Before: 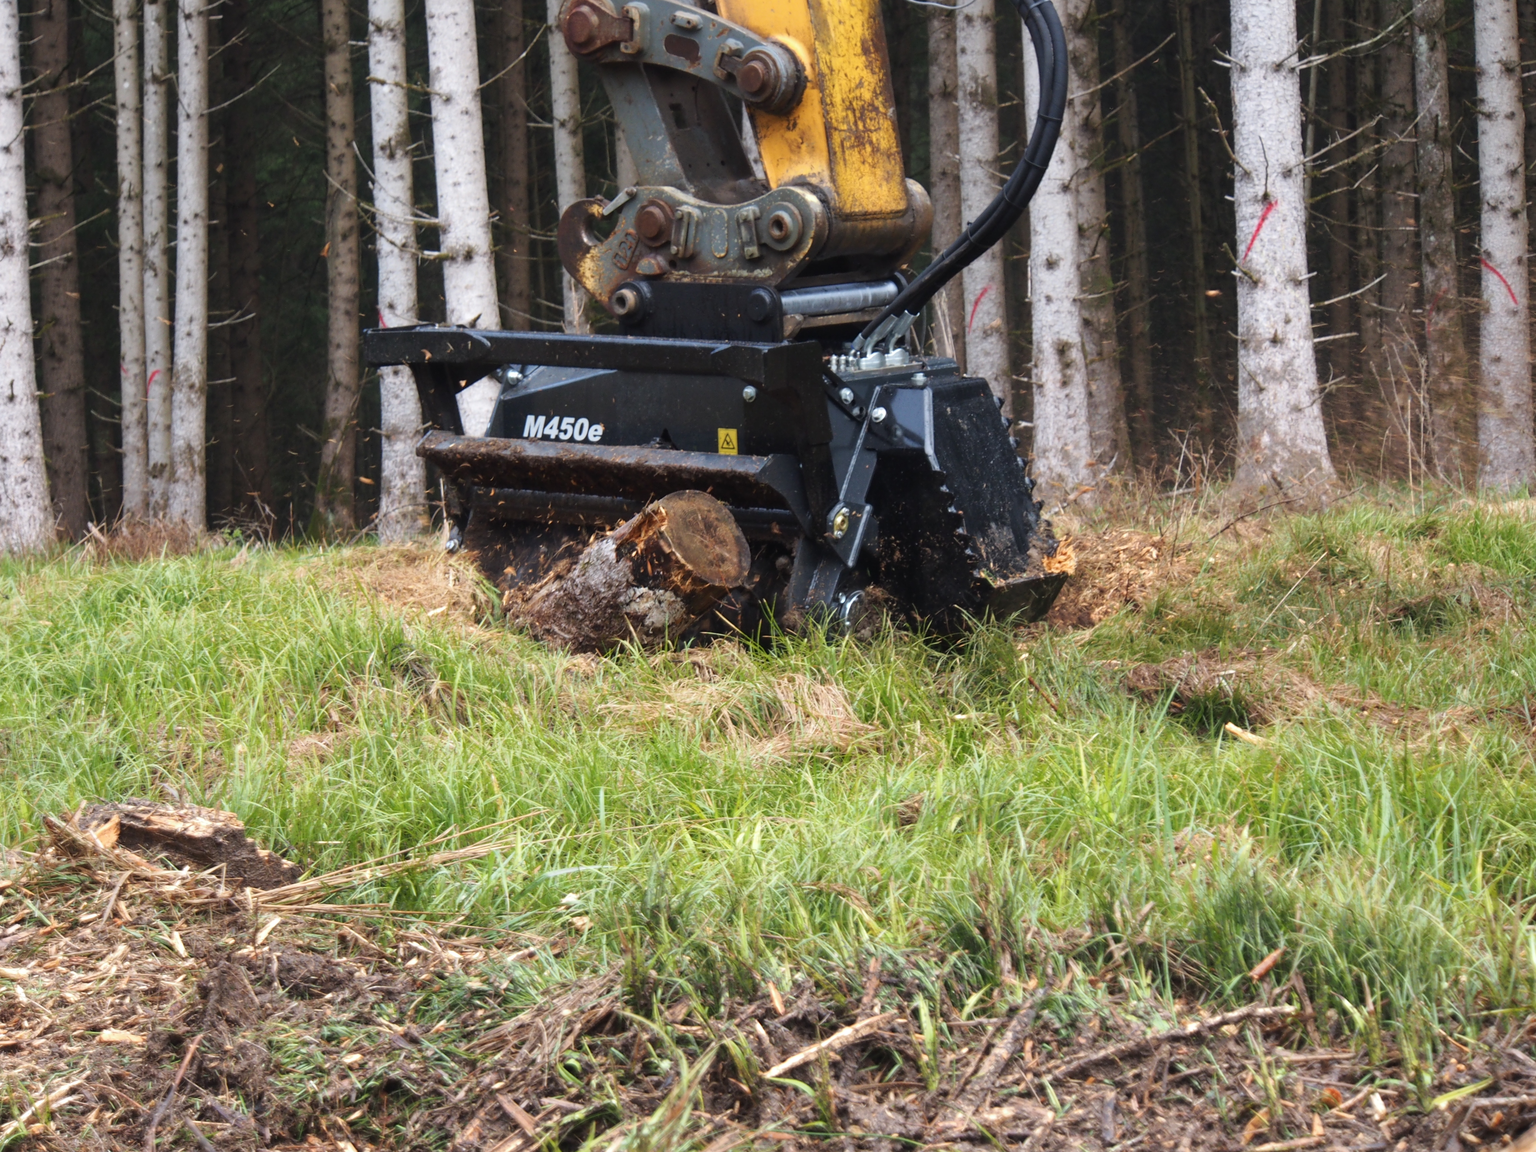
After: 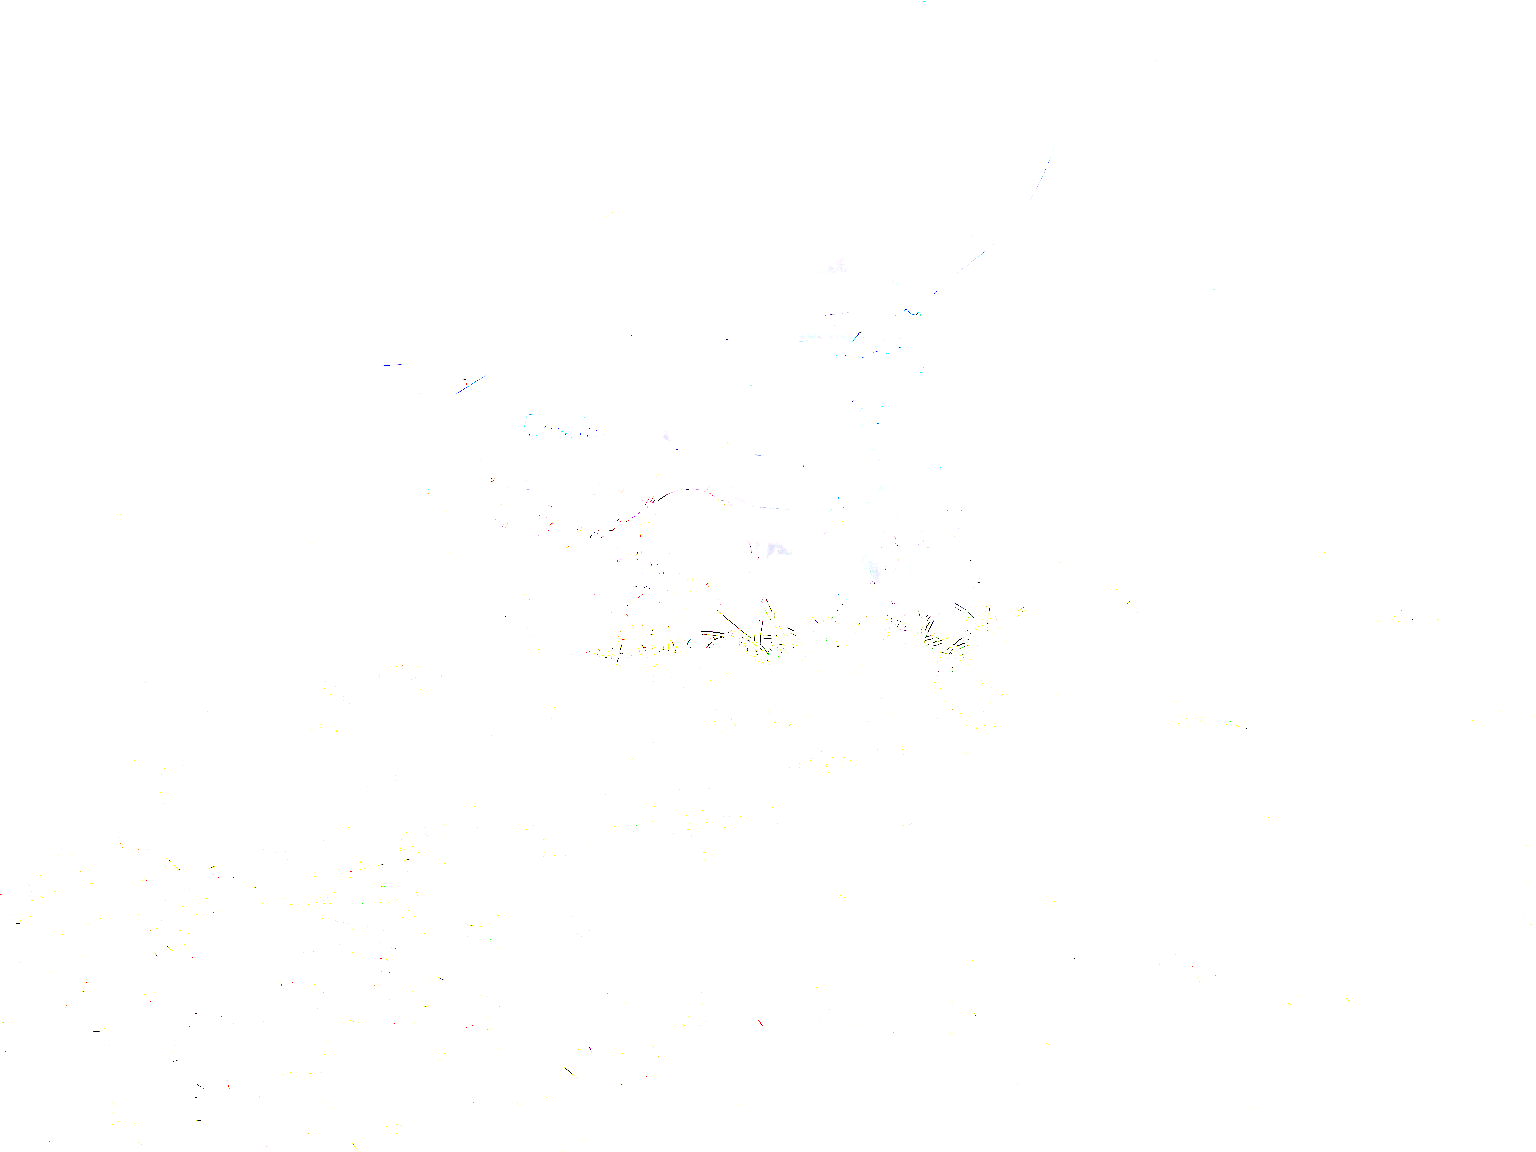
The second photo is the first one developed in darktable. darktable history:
color balance rgb: perceptual saturation grading › global saturation 20%, perceptual saturation grading › highlights -25%, perceptual saturation grading › shadows 50%
exposure: exposure 8 EV, compensate highlight preservation false
